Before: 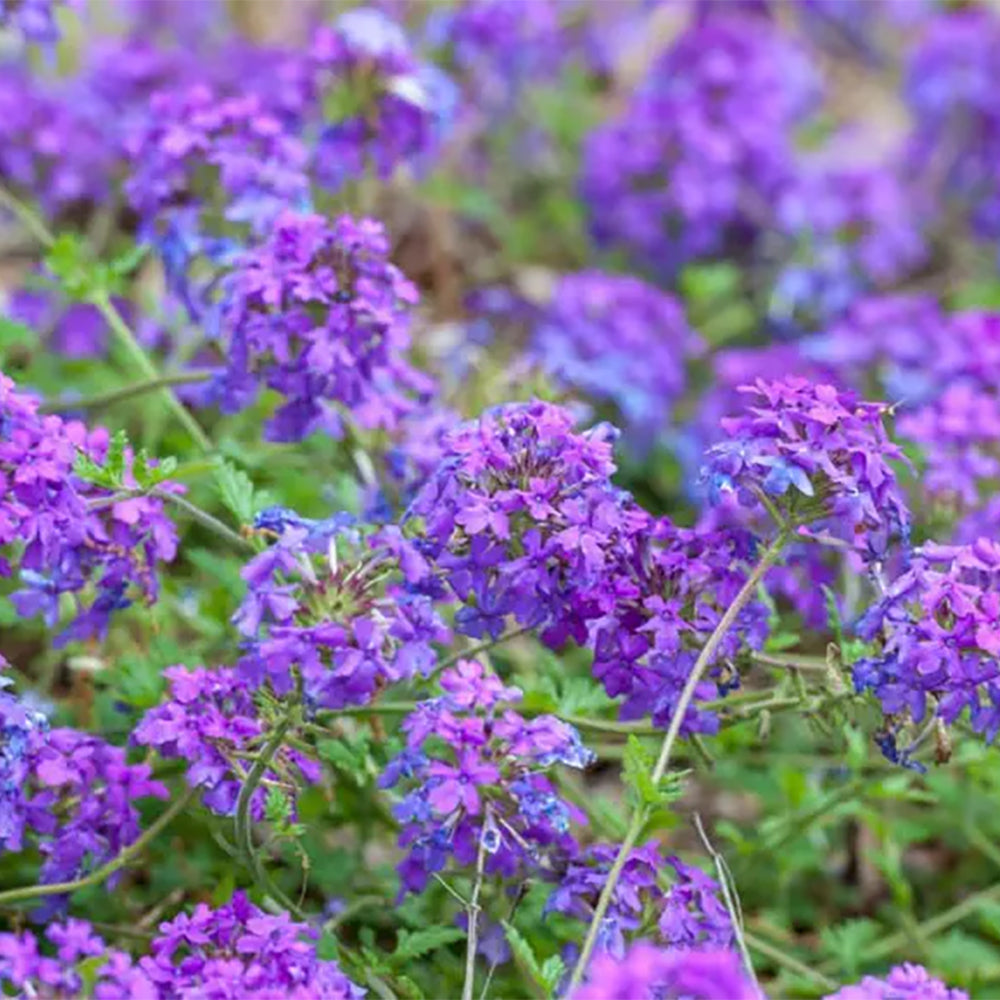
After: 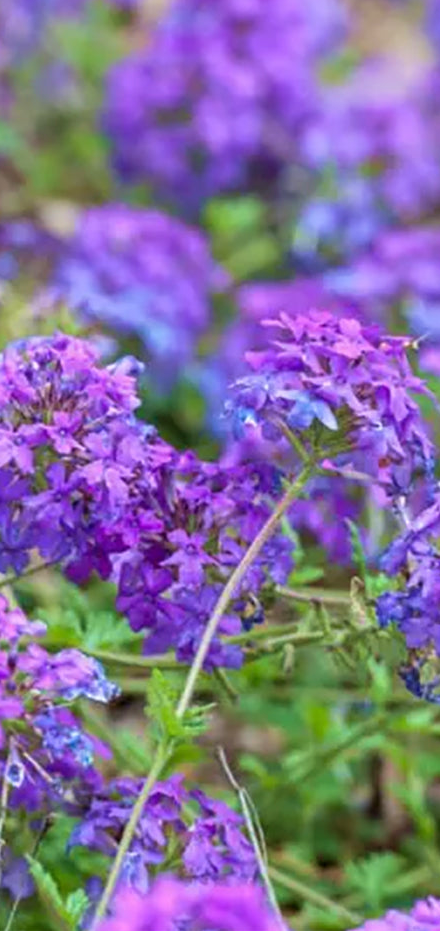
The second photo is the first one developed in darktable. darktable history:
crop: left 47.628%, top 6.643%, right 7.874%
velvia: on, module defaults
white balance: emerald 1
